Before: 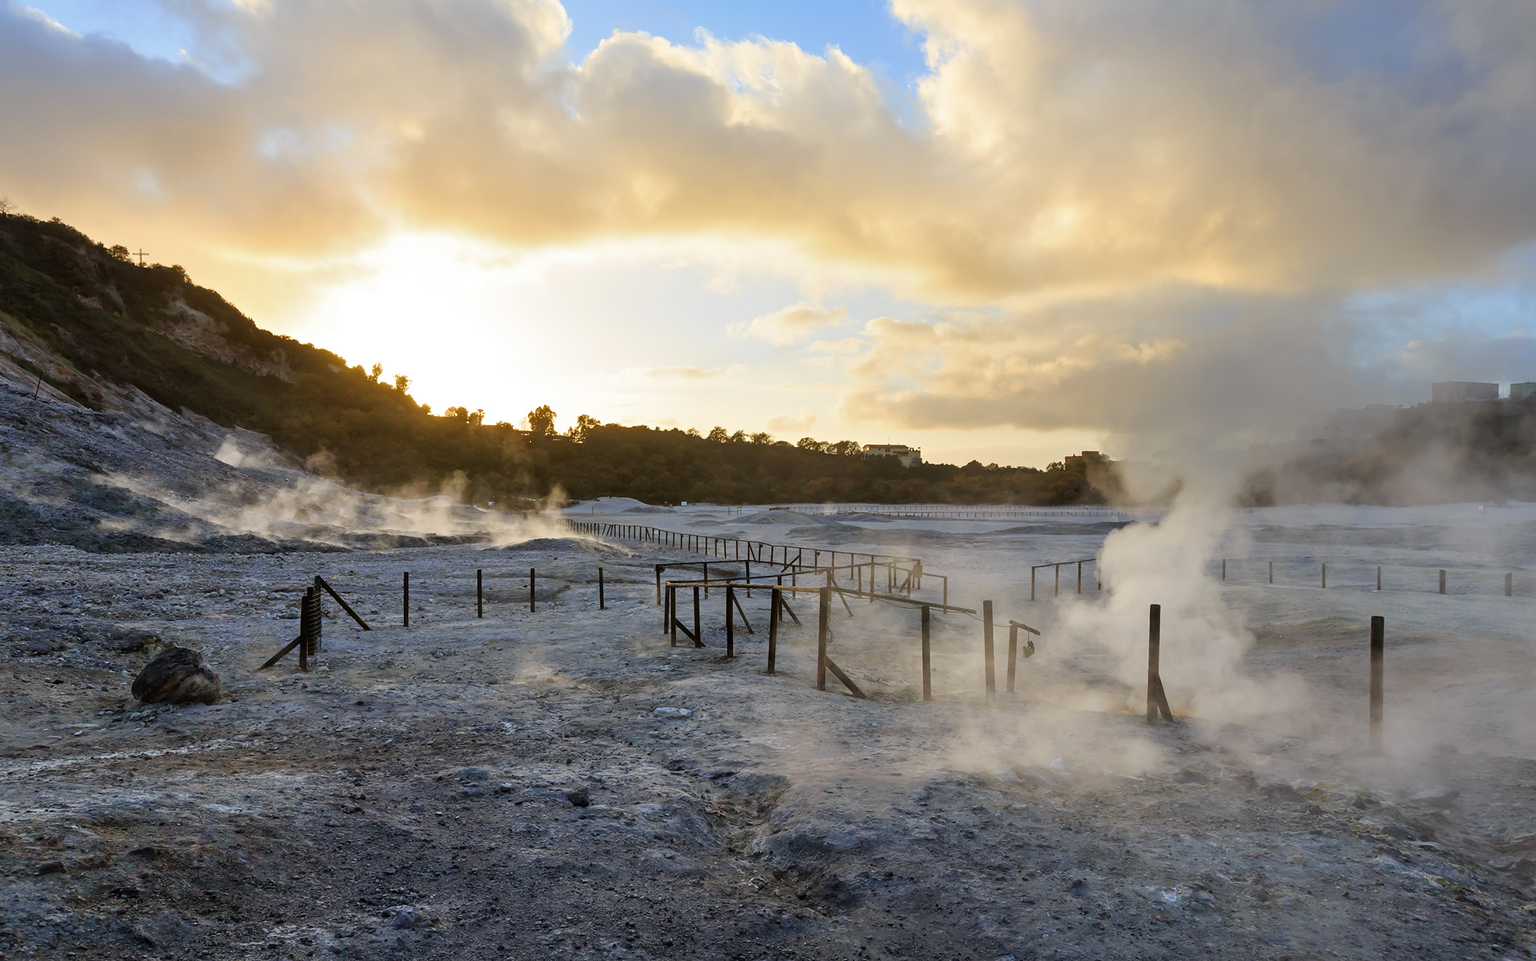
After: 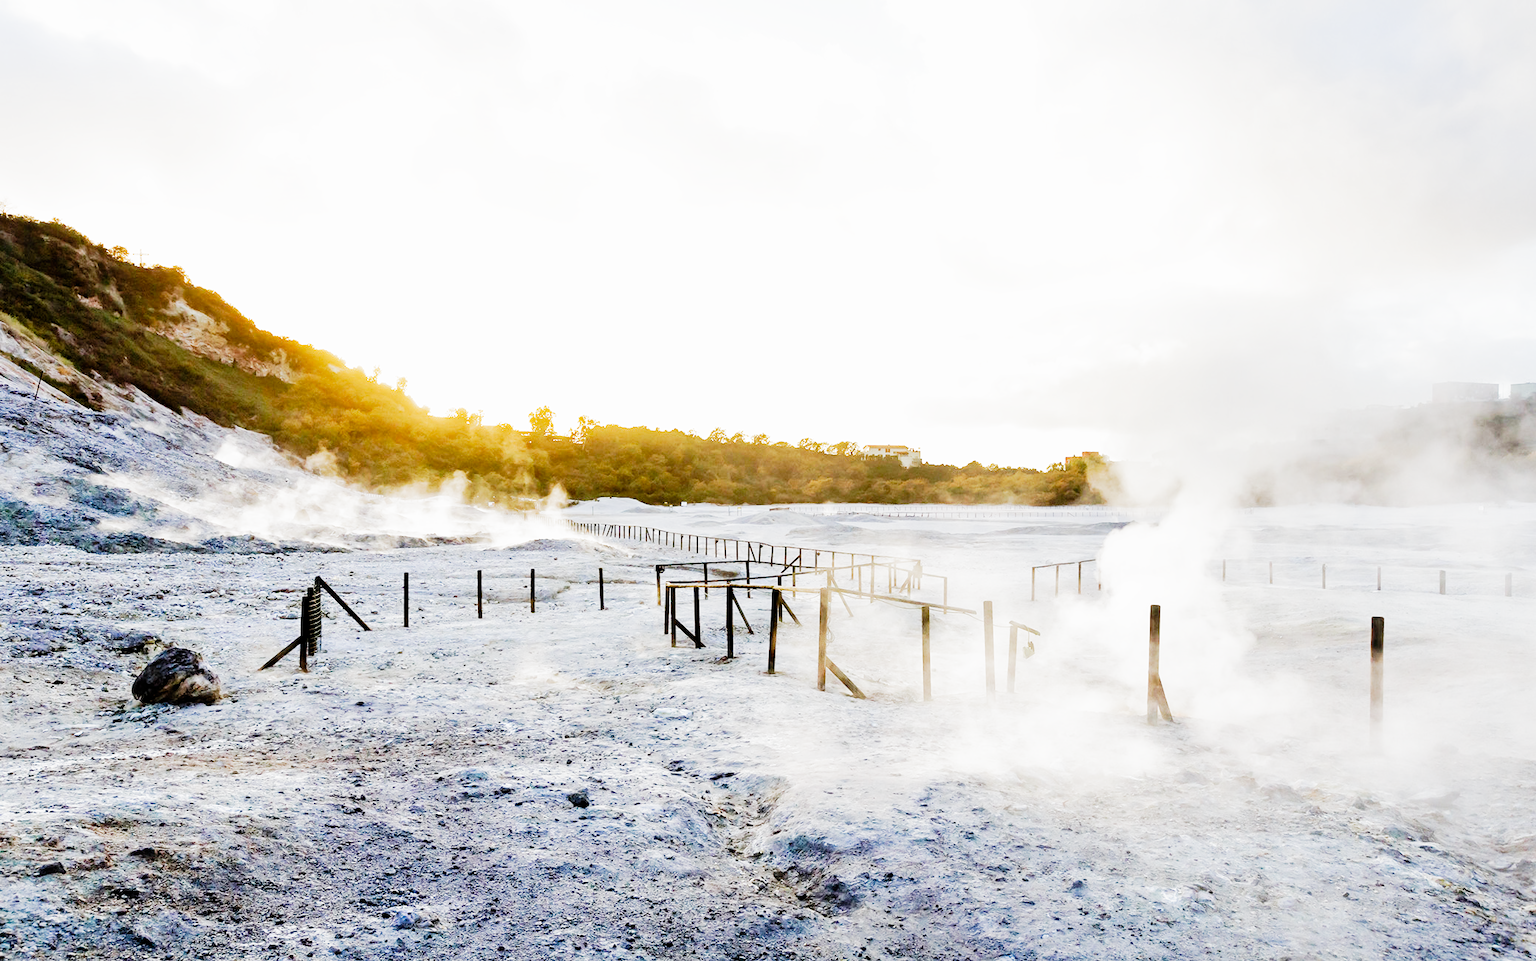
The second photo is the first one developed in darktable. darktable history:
levels: levels [0, 0.492, 0.984]
tone curve: curves: ch0 [(0, 0) (0.037, 0.011) (0.135, 0.093) (0.266, 0.281) (0.461, 0.555) (0.581, 0.716) (0.675, 0.793) (0.767, 0.849) (0.91, 0.924) (1, 0.979)]; ch1 [(0, 0) (0.292, 0.278) (0.431, 0.418) (0.493, 0.479) (0.506, 0.5) (0.532, 0.537) (0.562, 0.581) (0.641, 0.663) (0.754, 0.76) (1, 1)]; ch2 [(0, 0) (0.294, 0.3) (0.361, 0.372) (0.429, 0.445) (0.478, 0.486) (0.502, 0.498) (0.518, 0.522) (0.531, 0.549) (0.561, 0.59) (0.64, 0.655) (0.693, 0.706) (0.845, 0.833) (1, 0.951)], preserve colors none
filmic rgb: black relative exposure -5.05 EV, white relative exposure 3.98 EV, hardness 2.9, contrast 1.184, preserve chrominance no, color science v5 (2021), iterations of high-quality reconstruction 0
exposure: black level correction 0, exposure 2.101 EV, compensate highlight preservation false
